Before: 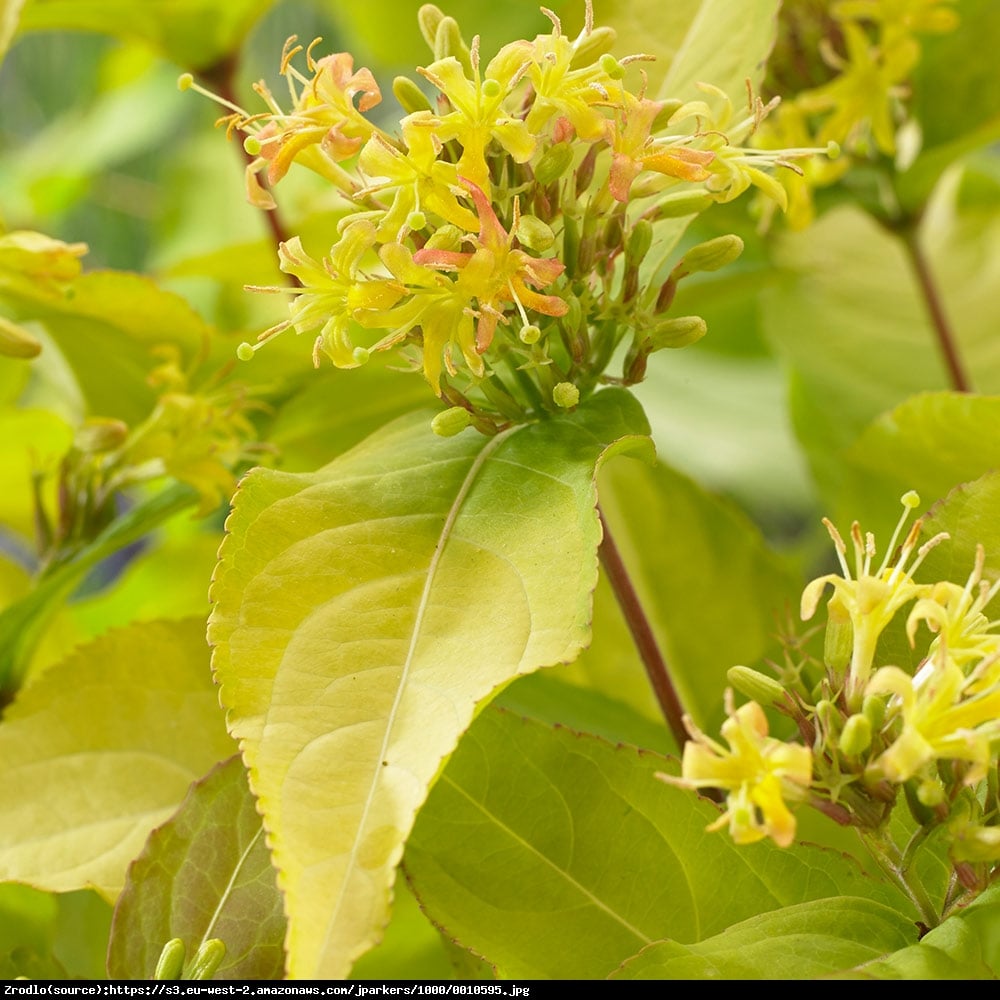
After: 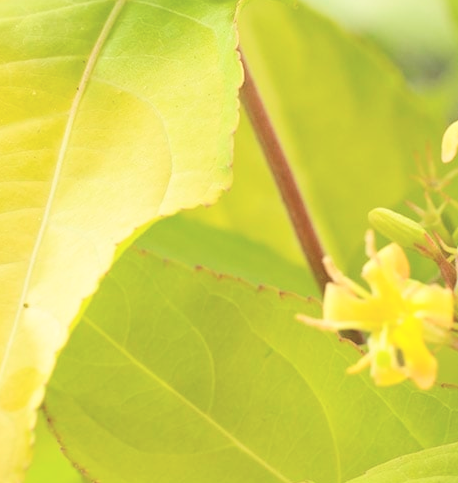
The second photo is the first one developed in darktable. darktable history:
contrast brightness saturation: brightness 0.28
crop: left 35.976%, top 45.819%, right 18.162%, bottom 5.807%
tone curve: curves: ch0 [(0, 0) (0.004, 0.001) (0.133, 0.112) (0.325, 0.362) (0.832, 0.893) (1, 1)], color space Lab, linked channels, preserve colors none
